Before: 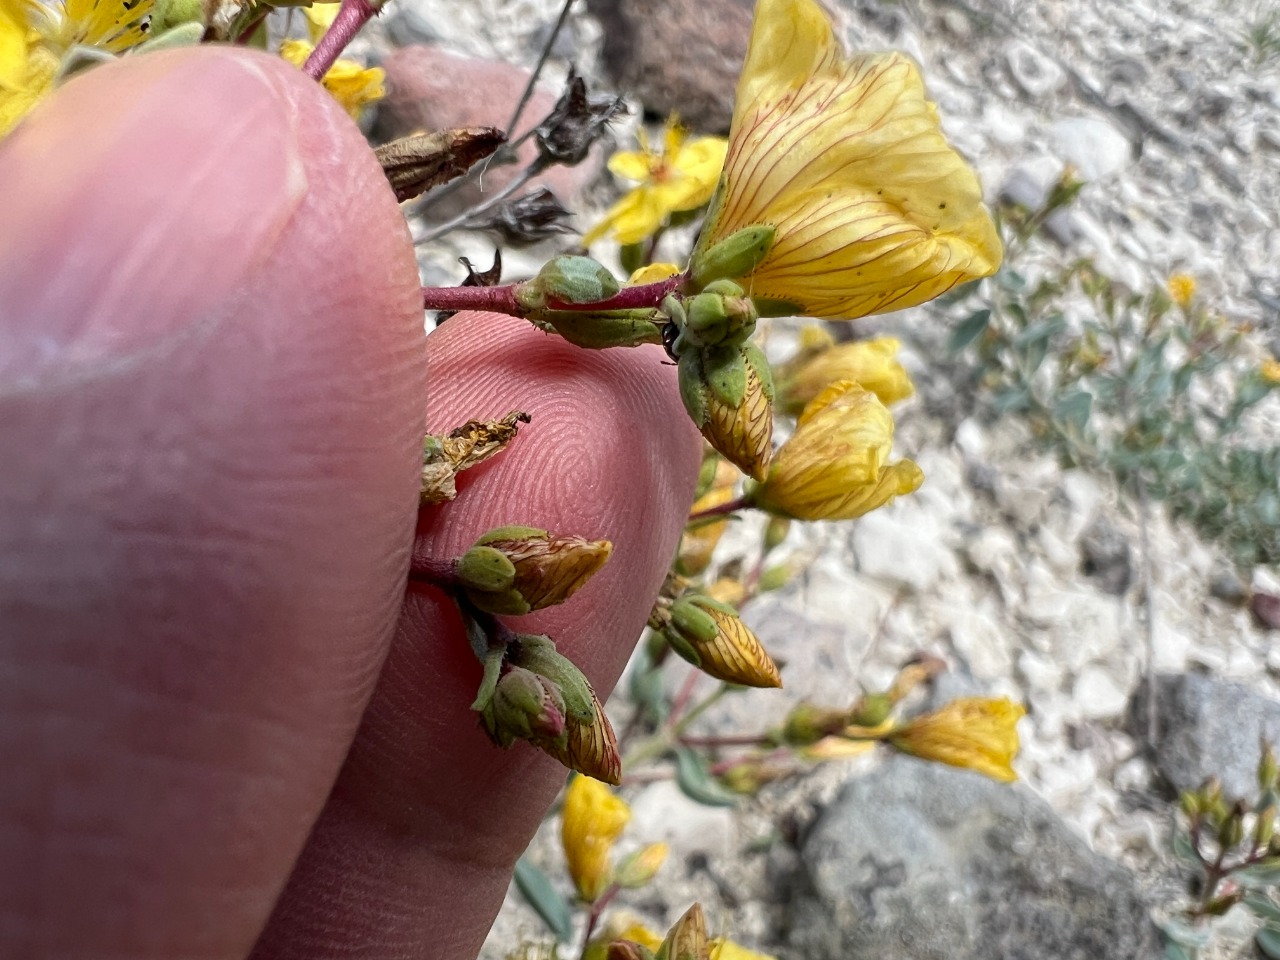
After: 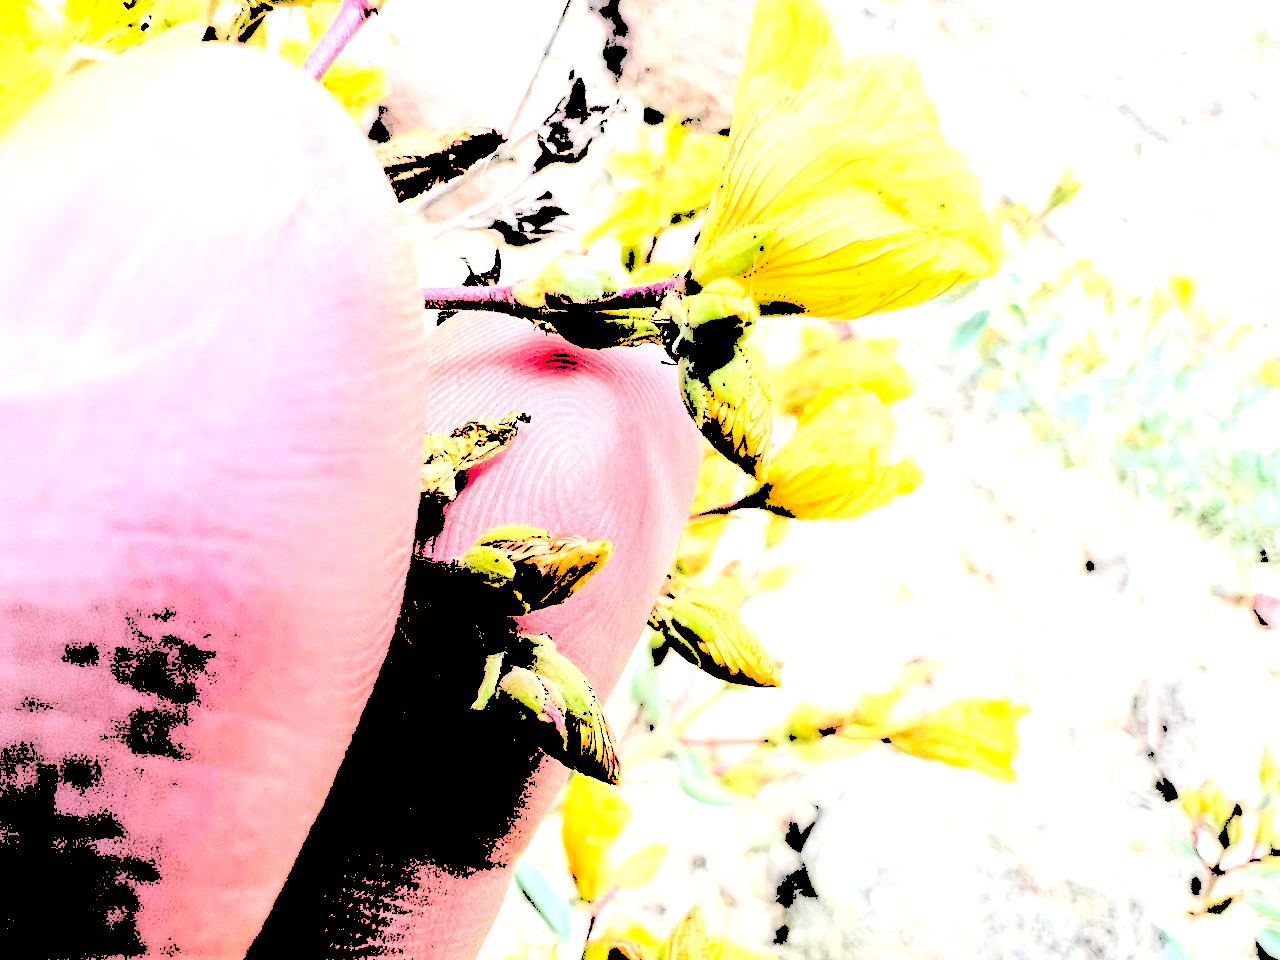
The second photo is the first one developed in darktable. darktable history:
tone equalizer: edges refinement/feathering 500, mask exposure compensation -1.57 EV, preserve details no
levels: levels [0.246, 0.256, 0.506]
